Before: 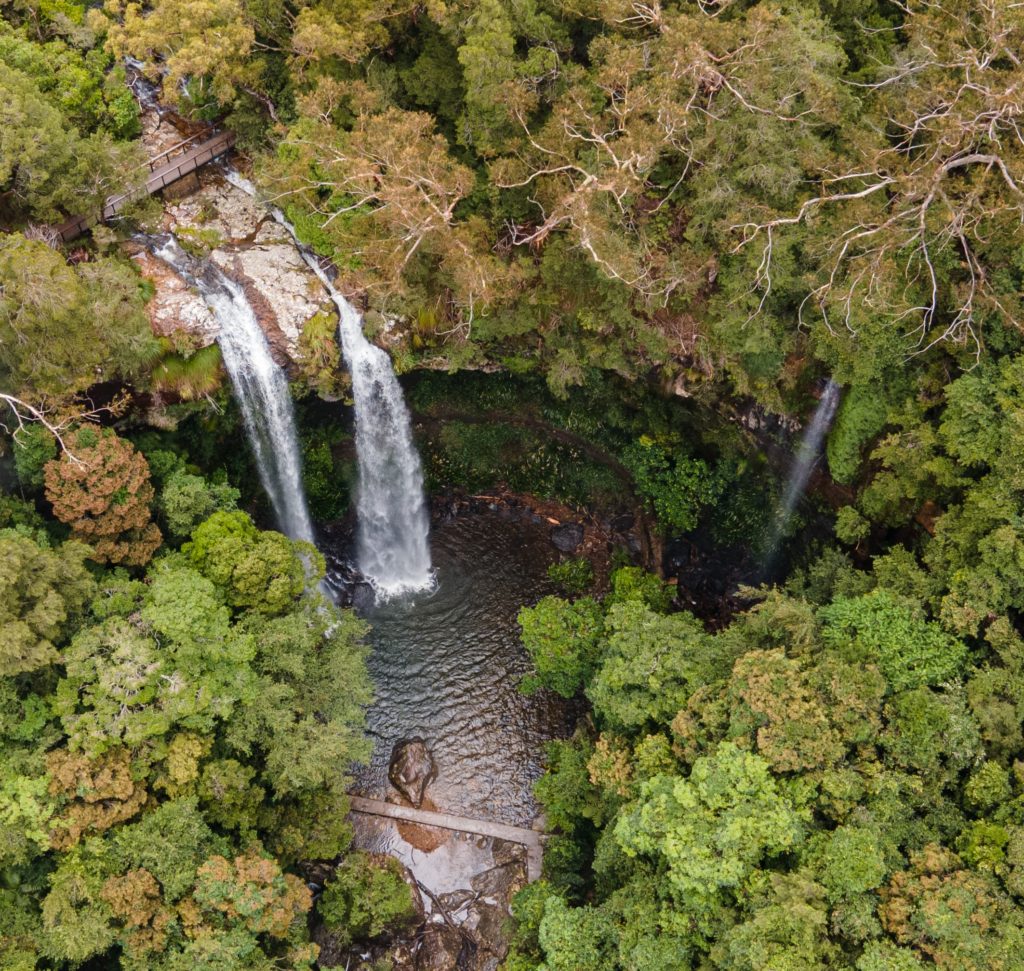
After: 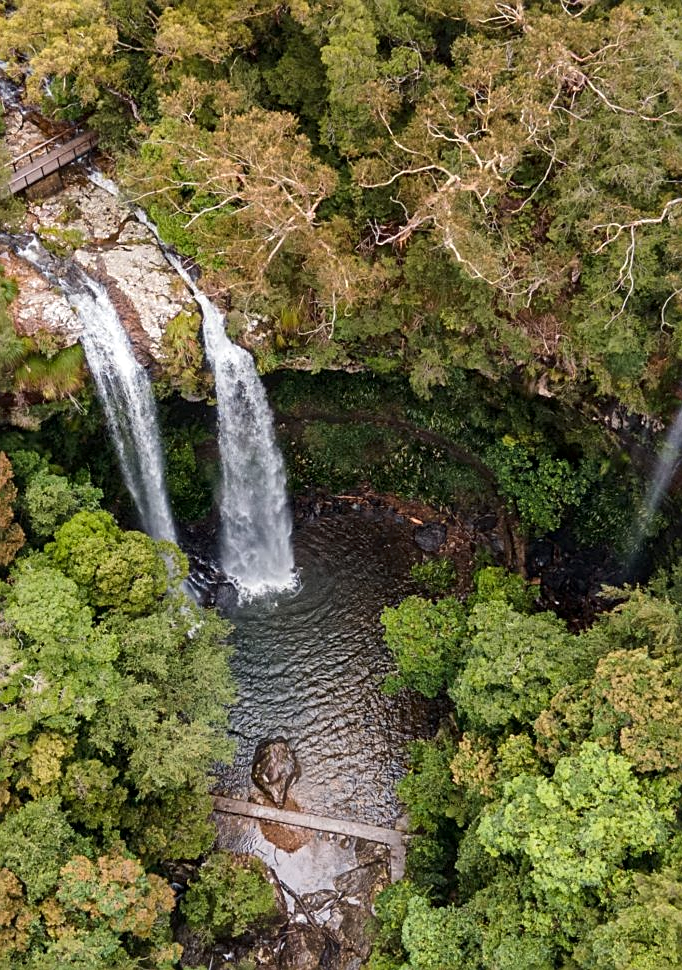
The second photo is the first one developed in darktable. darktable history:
crop and rotate: left 13.409%, right 19.924%
local contrast: mode bilateral grid, contrast 20, coarseness 50, detail 132%, midtone range 0.2
sharpen: on, module defaults
